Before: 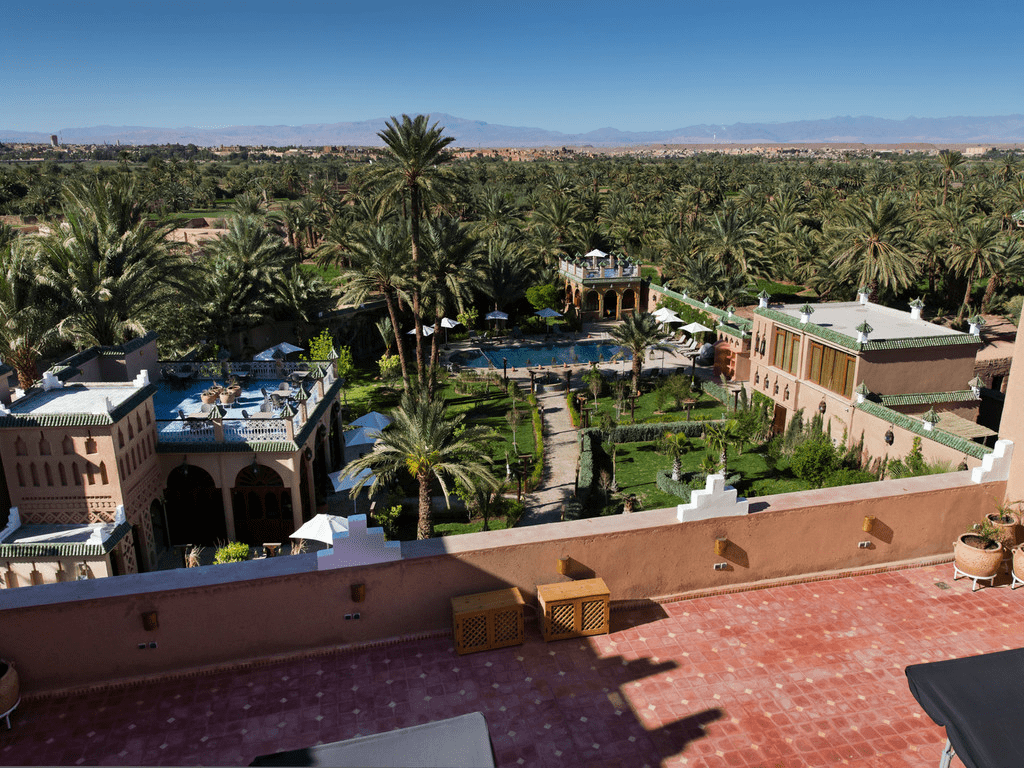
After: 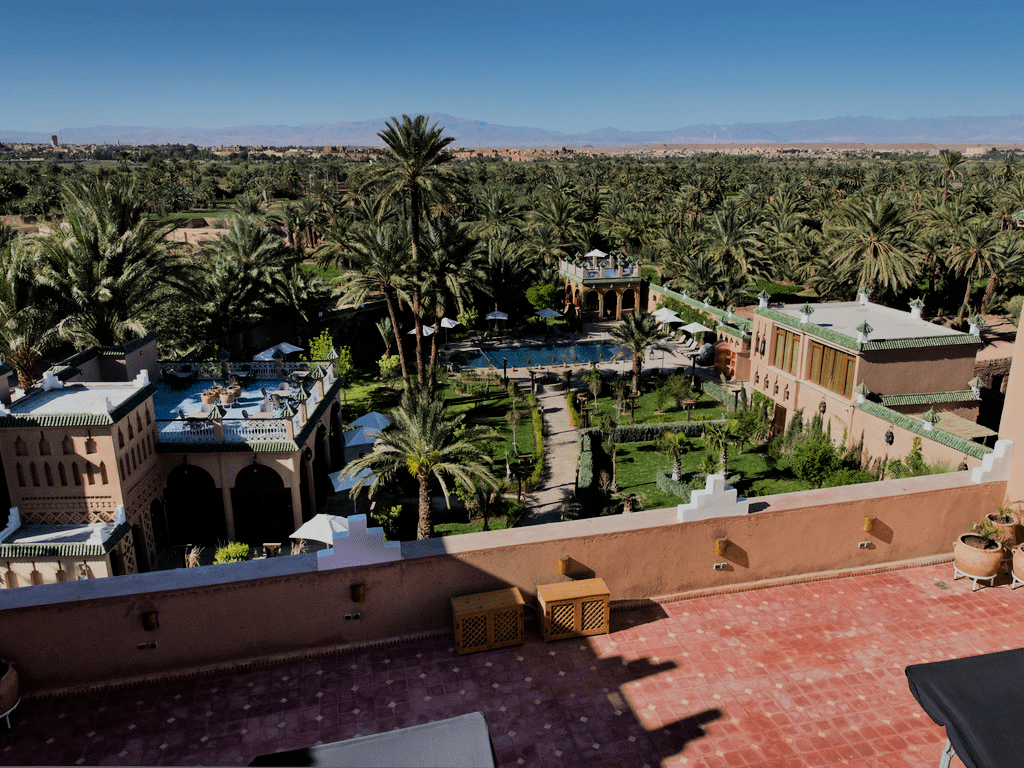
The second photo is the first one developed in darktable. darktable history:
filmic rgb: black relative exposure -7.15 EV, white relative exposure 5.36 EV, hardness 3.02, color science v6 (2022)
exposure: compensate highlight preservation false
